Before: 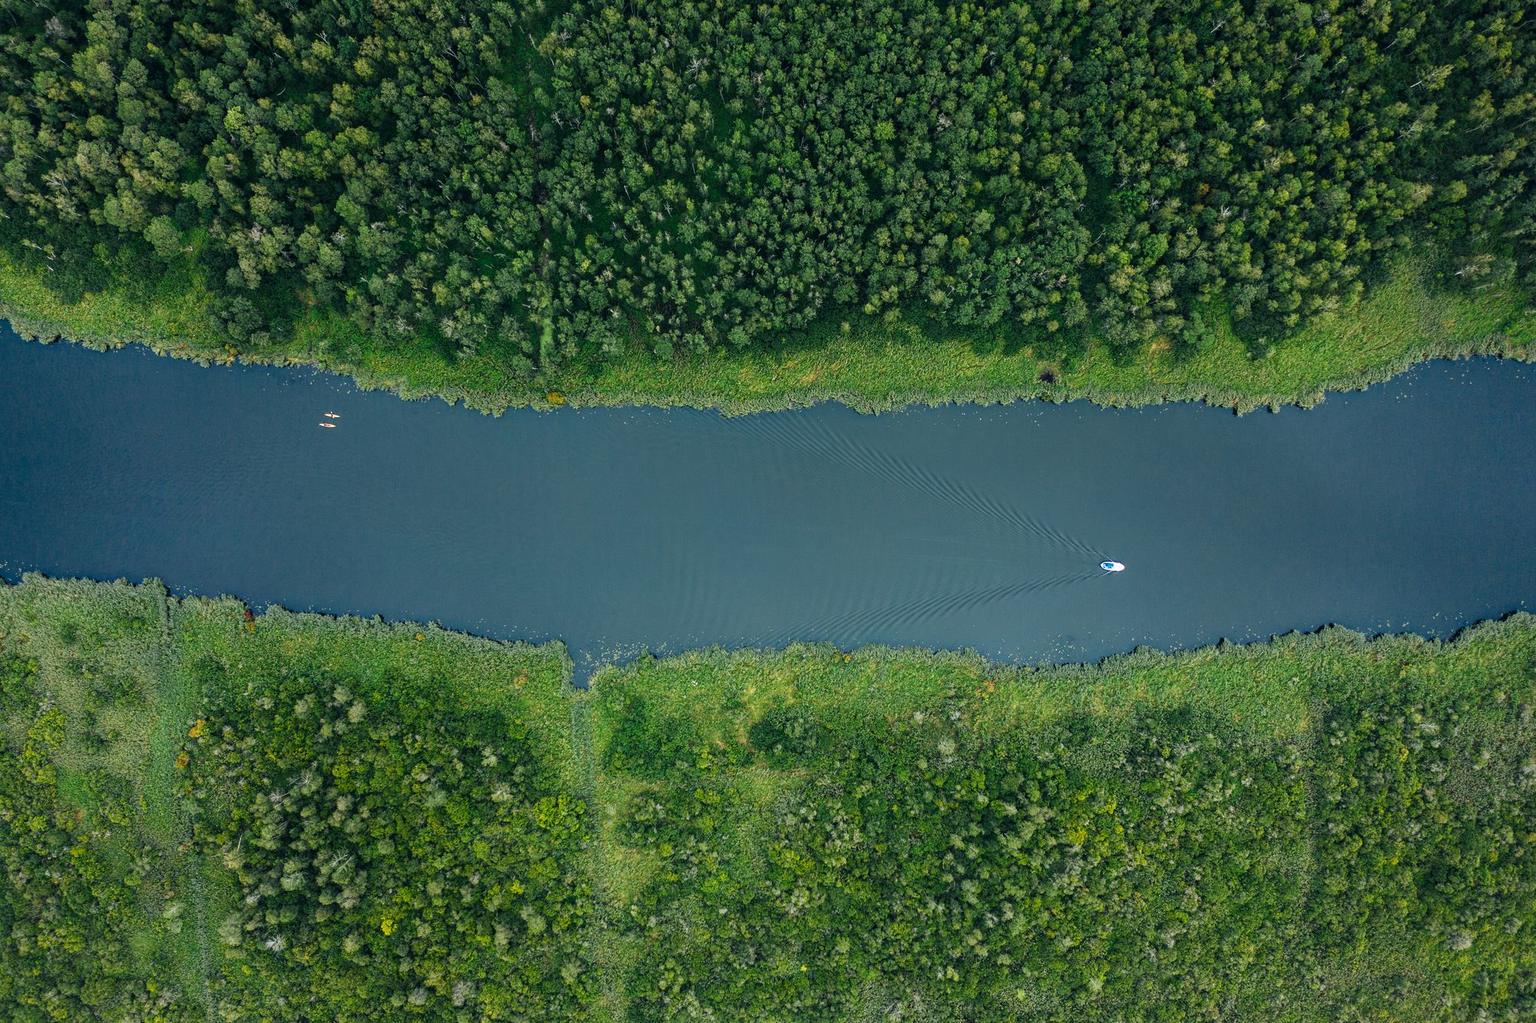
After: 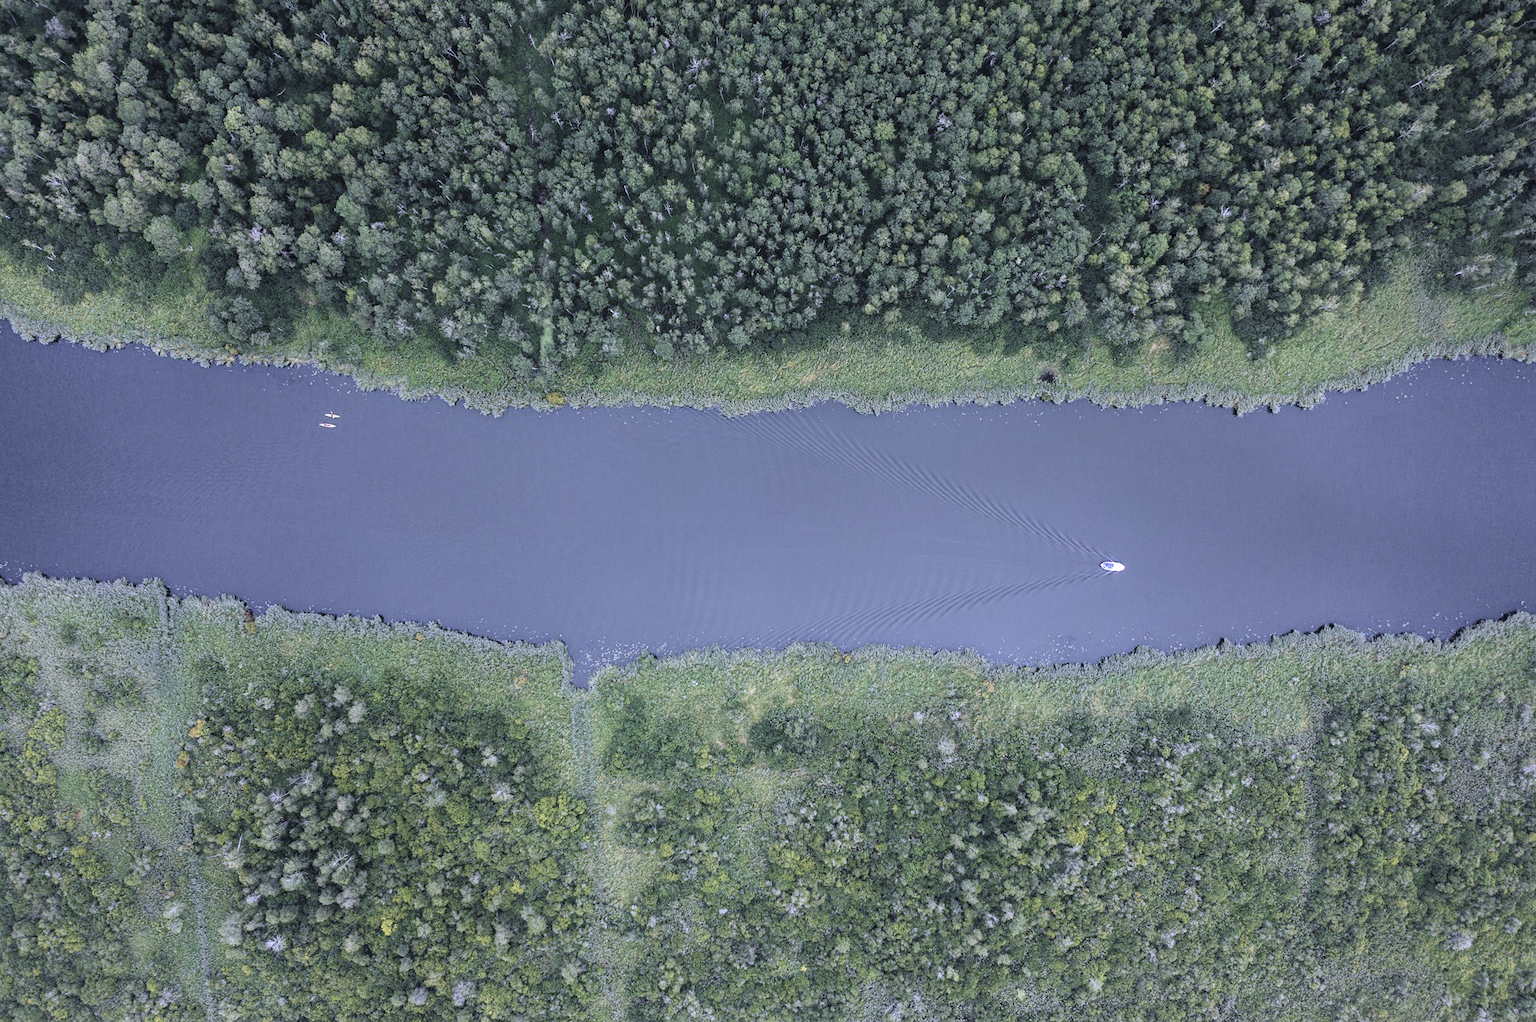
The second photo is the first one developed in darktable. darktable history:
contrast brightness saturation: brightness 0.18, saturation -0.5
white balance: red 0.98, blue 1.61
